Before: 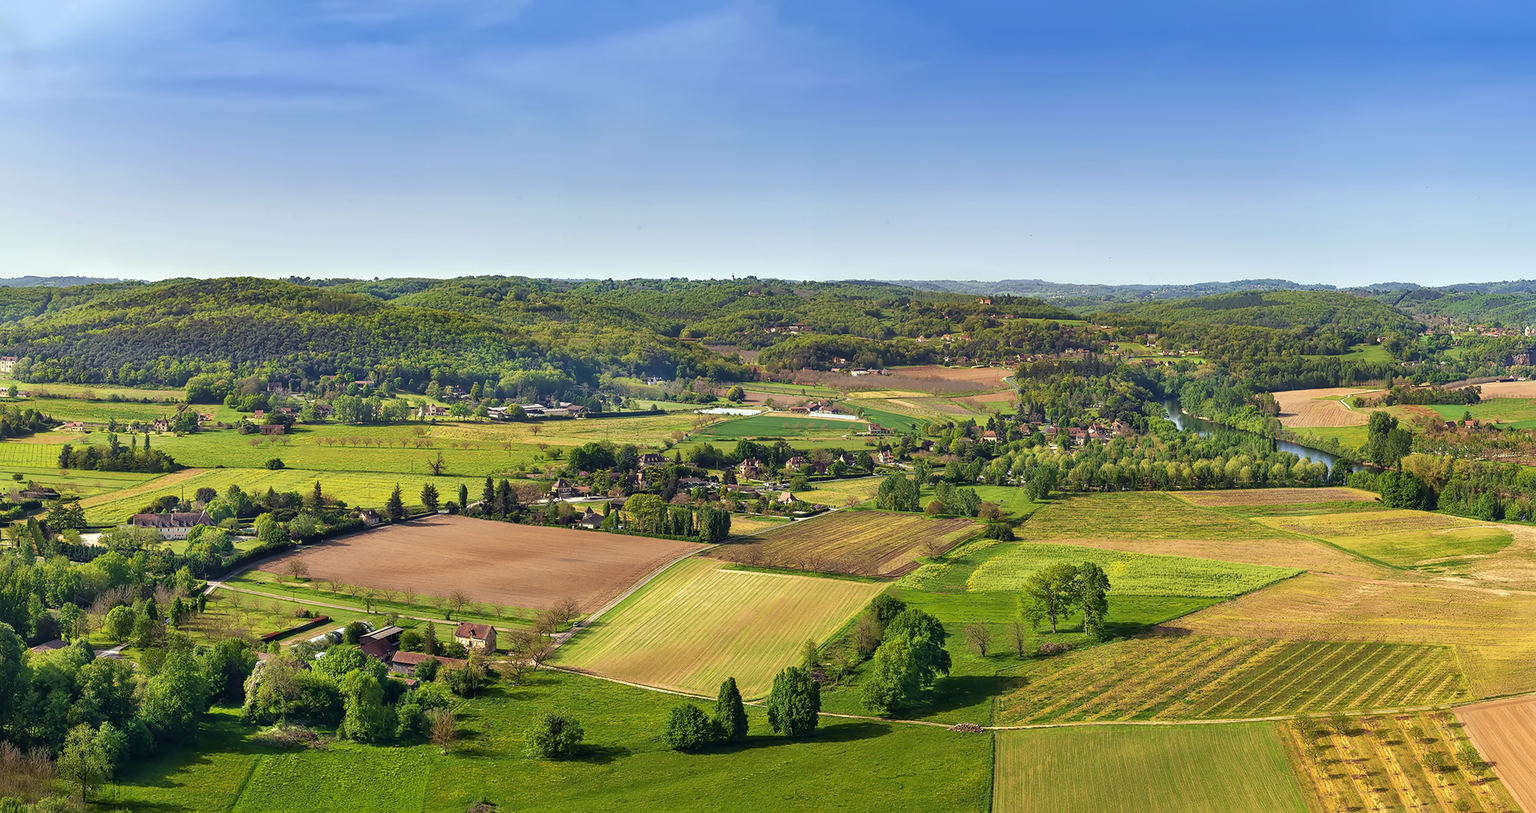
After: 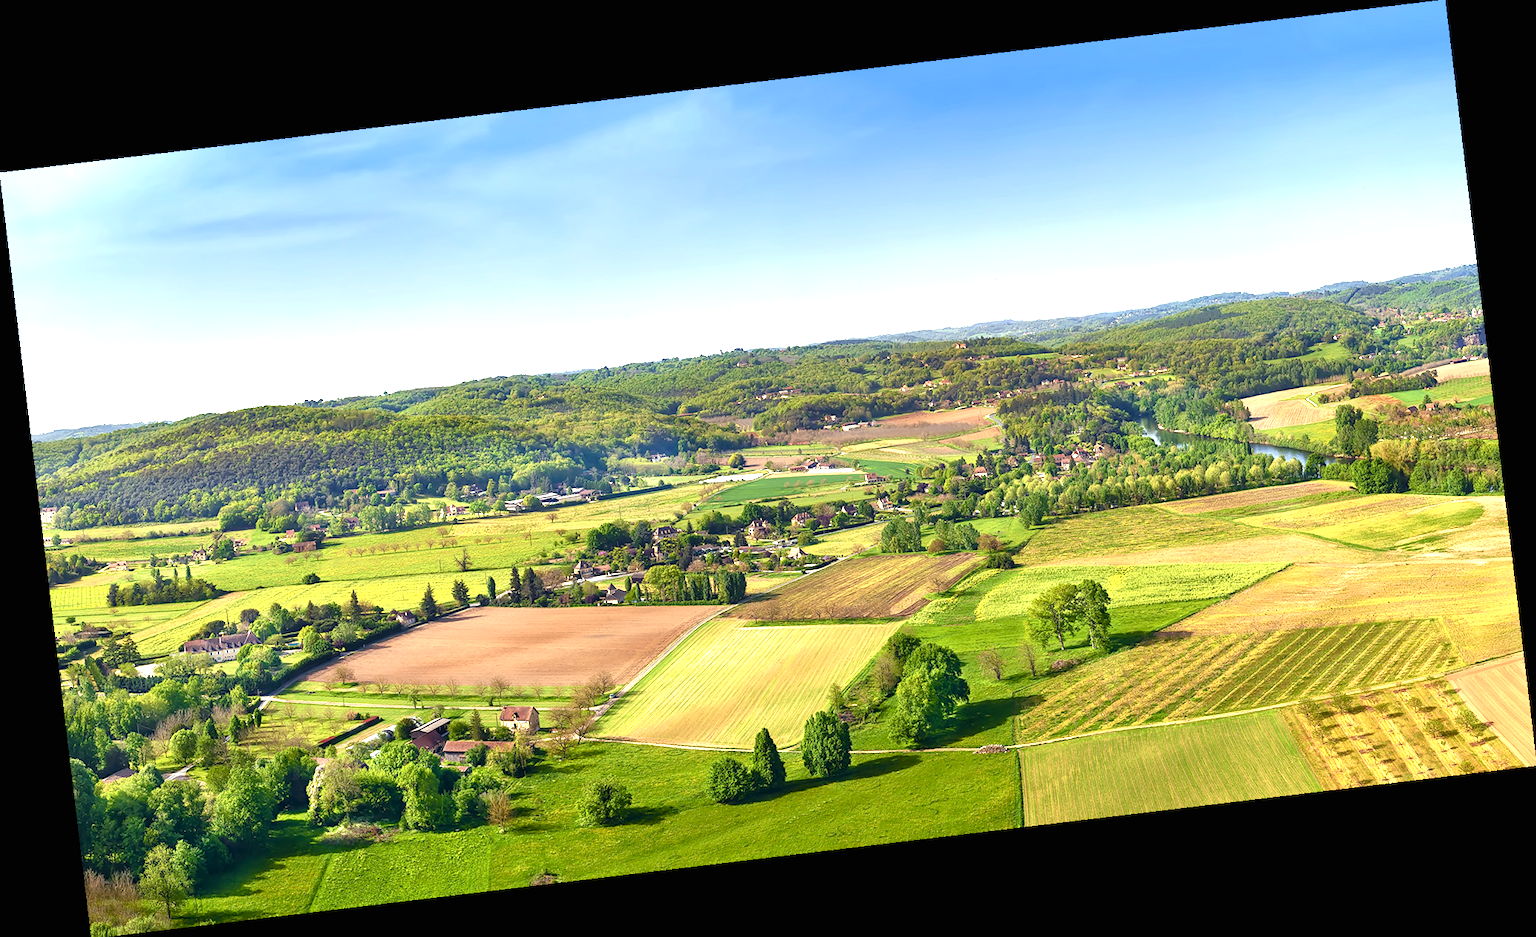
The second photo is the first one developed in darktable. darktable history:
color balance rgb: perceptual saturation grading › global saturation 20%, perceptual saturation grading › highlights -25%, perceptual saturation grading › shadows 25%
exposure: black level correction 0, exposure 0.953 EV, compensate exposure bias true, compensate highlight preservation false
rotate and perspective: rotation -6.83°, automatic cropping off
